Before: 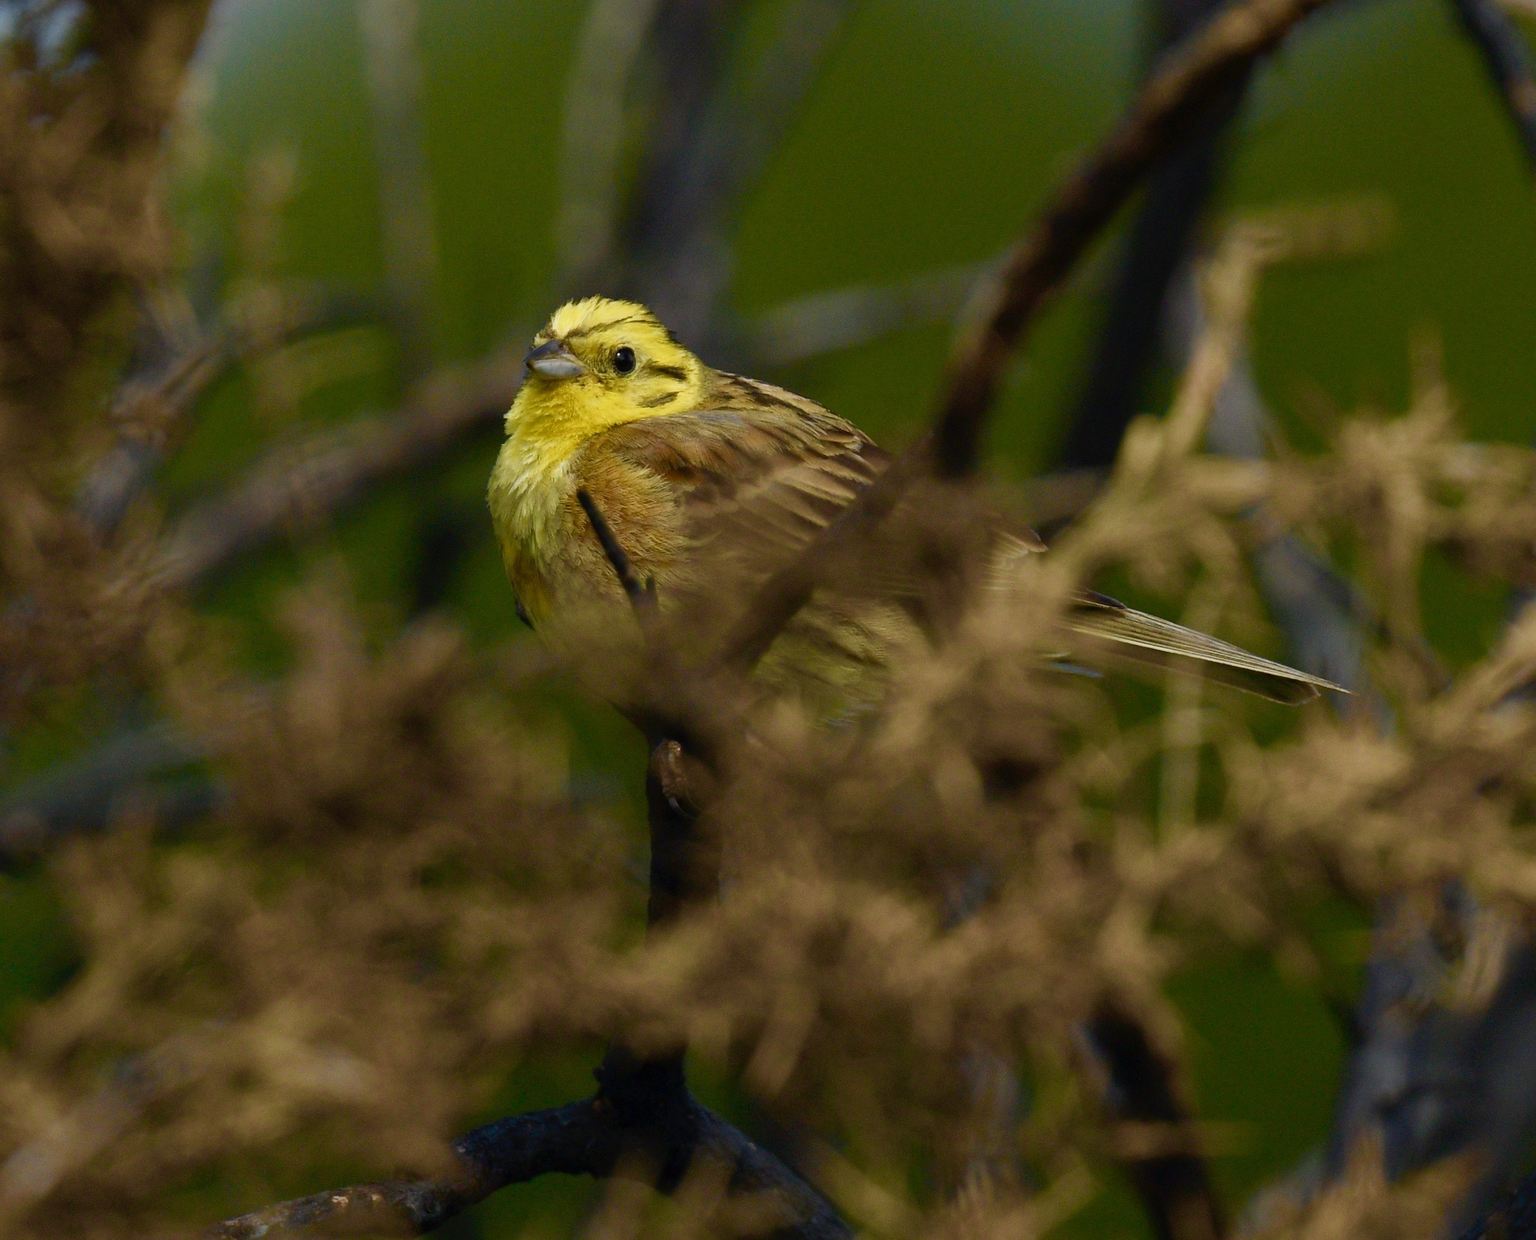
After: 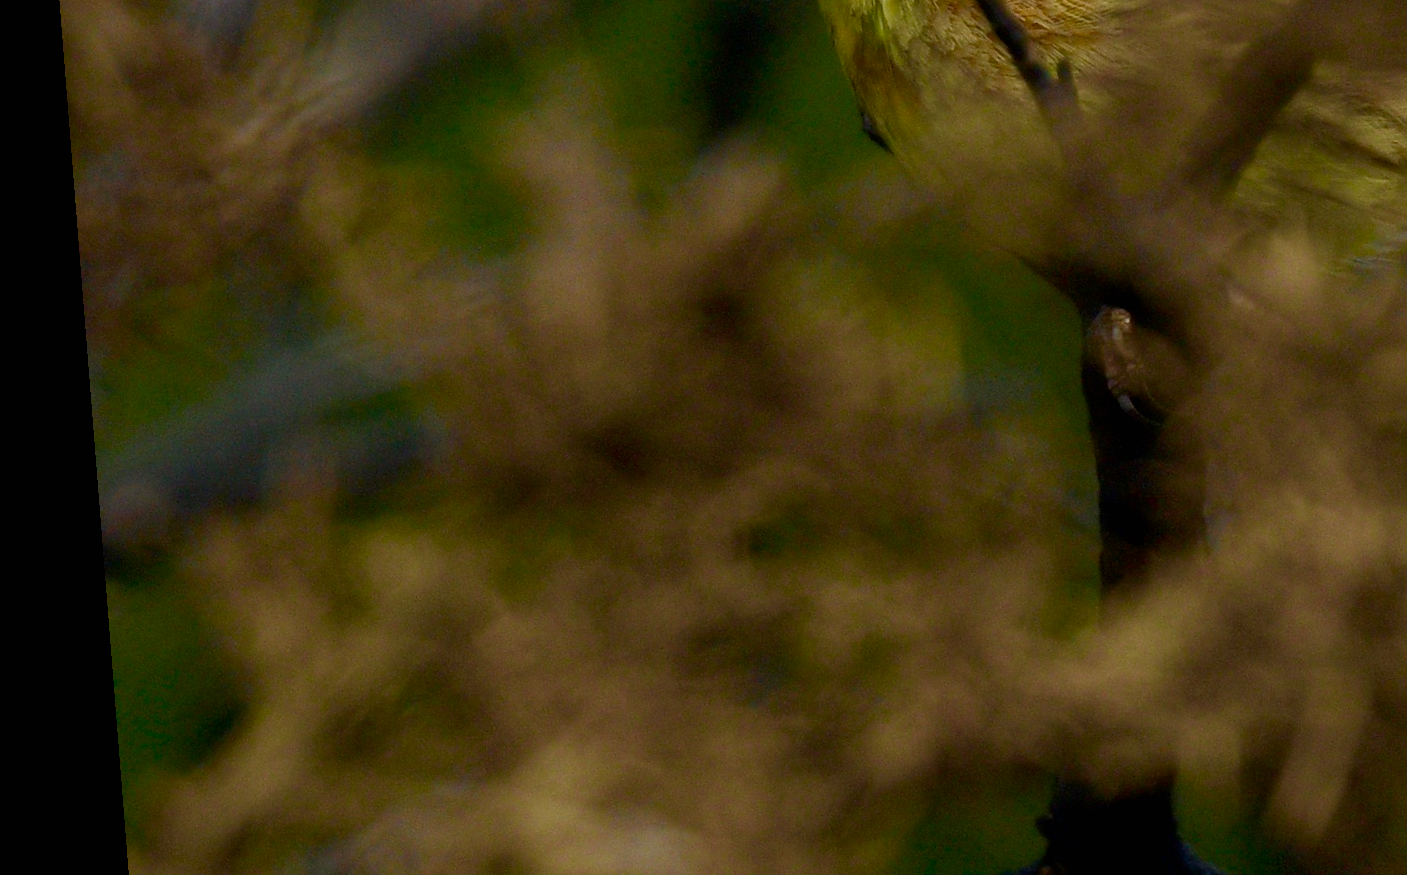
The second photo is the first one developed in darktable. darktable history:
tone equalizer: on, module defaults
exposure: black level correction 0, exposure 0.7 EV, compensate exposure bias true, compensate highlight preservation false
rotate and perspective: rotation -4.2°, shear 0.006, automatic cropping off
crop: top 44.483%, right 43.593%, bottom 12.892%
